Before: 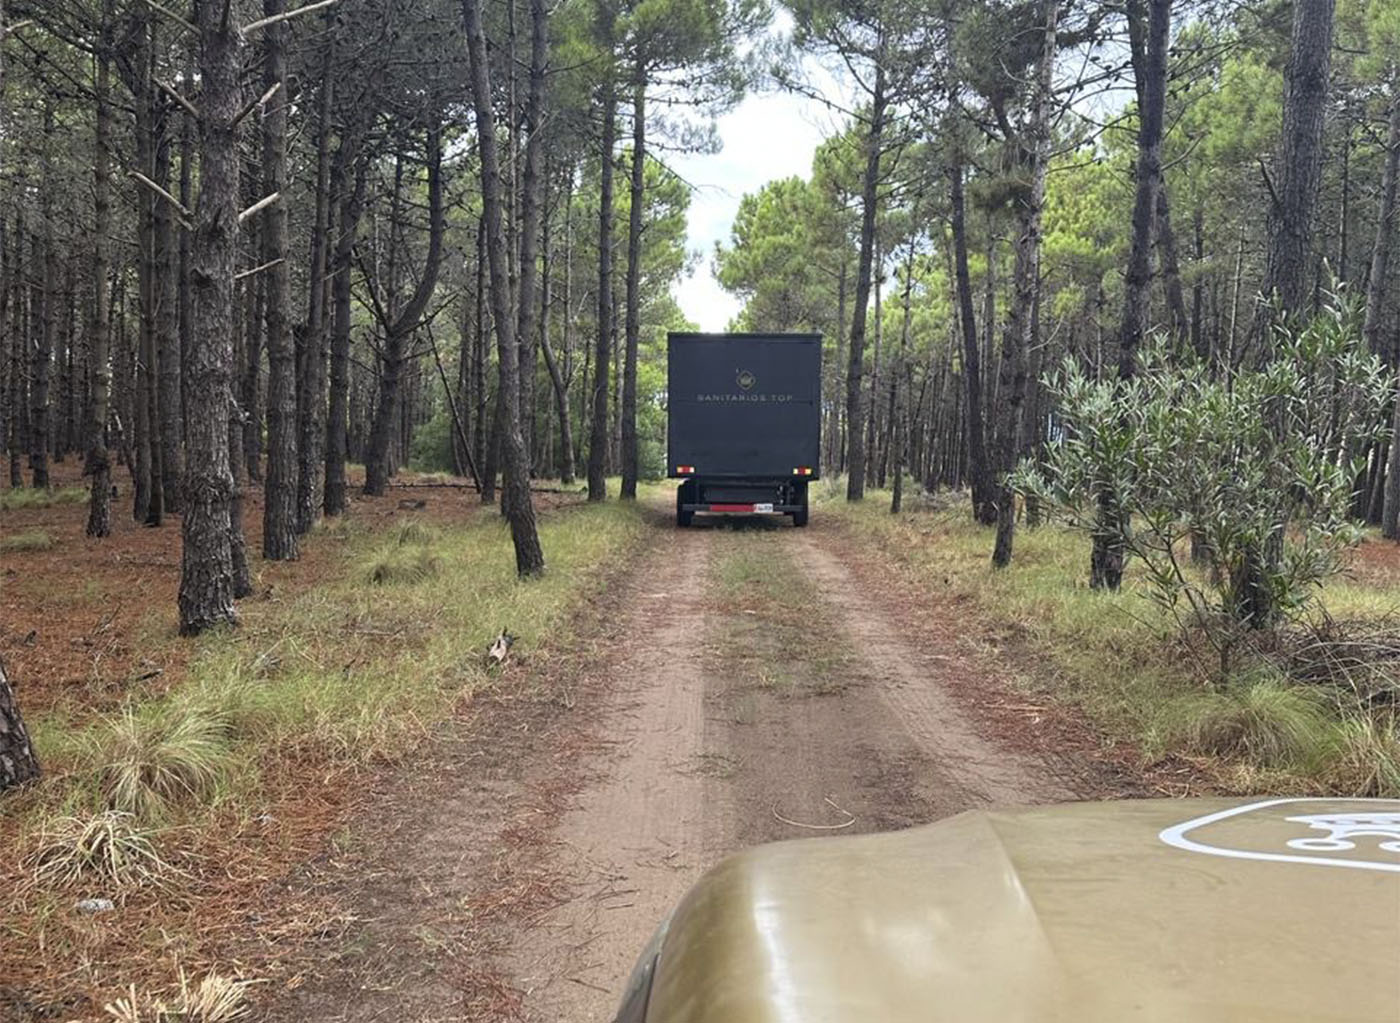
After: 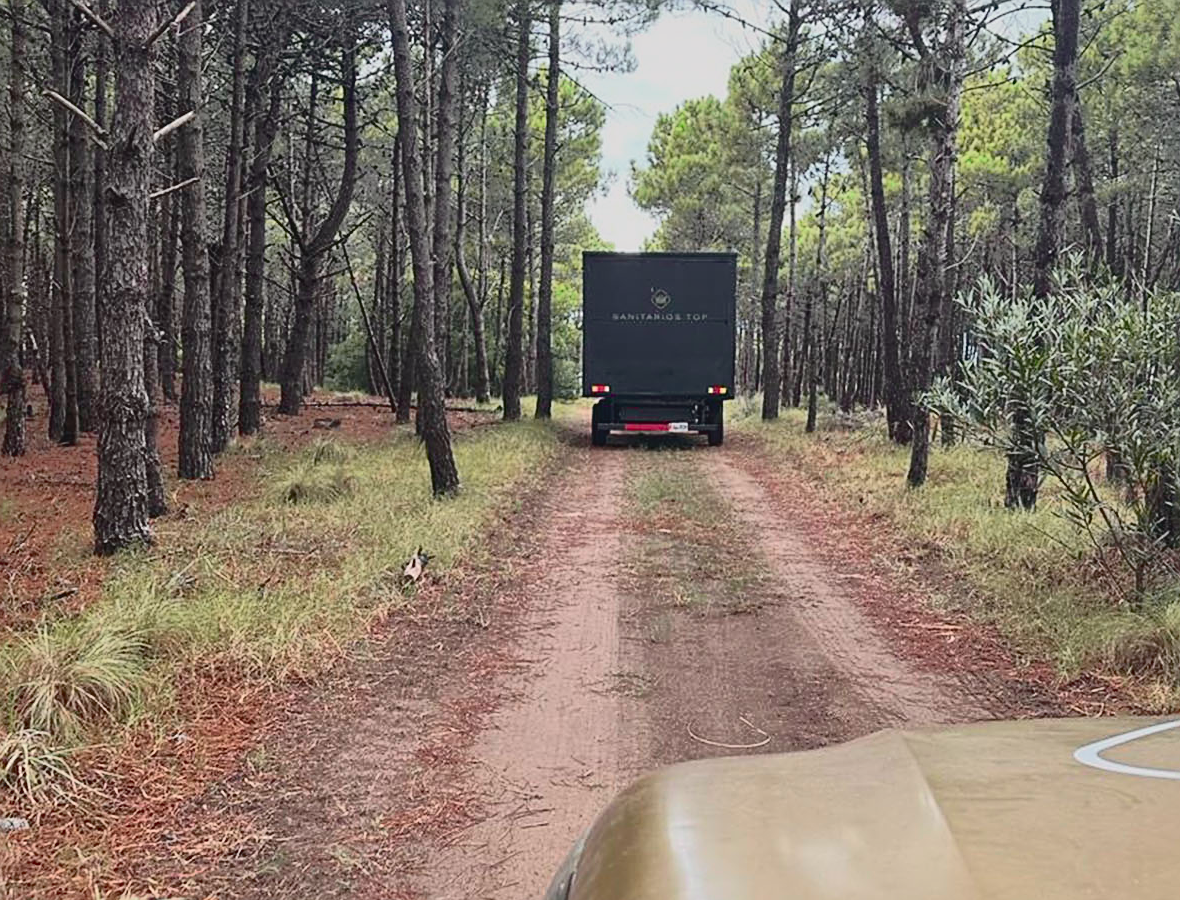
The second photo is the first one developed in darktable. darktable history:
tone curve: curves: ch0 [(0, 0.032) (0.094, 0.08) (0.265, 0.208) (0.41, 0.417) (0.498, 0.496) (0.638, 0.673) (0.819, 0.841) (0.96, 0.899)]; ch1 [(0, 0) (0.161, 0.092) (0.37, 0.302) (0.417, 0.434) (0.495, 0.498) (0.576, 0.589) (0.725, 0.765) (1, 1)]; ch2 [(0, 0) (0.352, 0.403) (0.45, 0.469) (0.521, 0.515) (0.59, 0.579) (1, 1)], color space Lab, independent channels, preserve colors none
sharpen: on, module defaults
crop: left 6.128%, top 7.945%, right 9.54%, bottom 3.736%
shadows and highlights: on, module defaults
